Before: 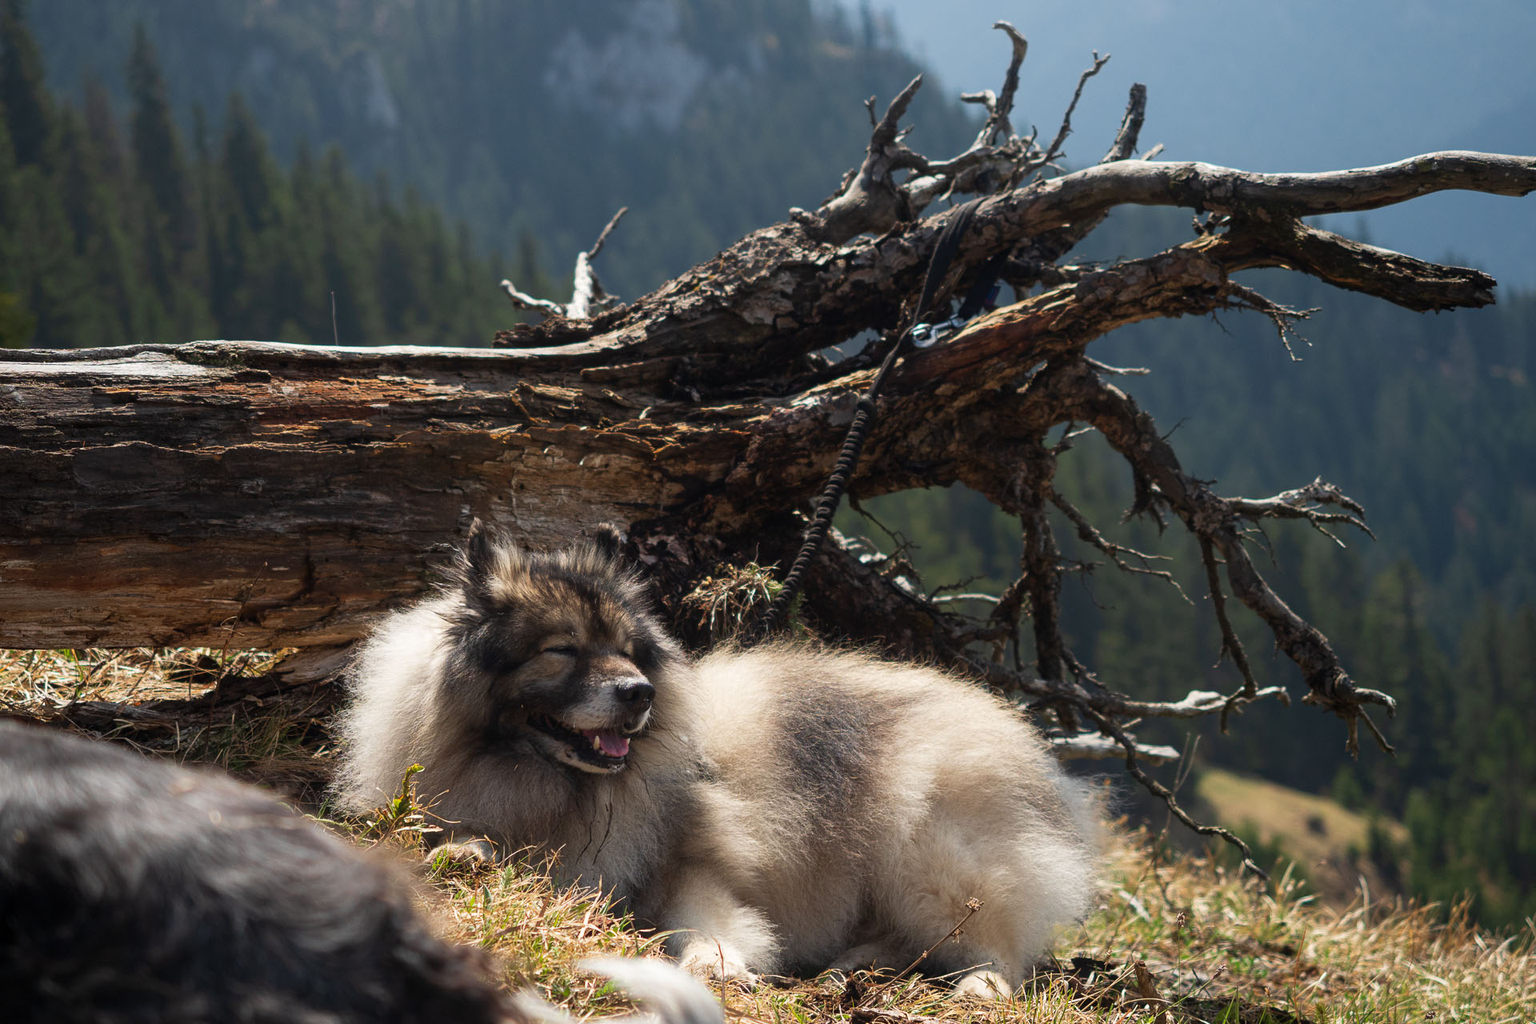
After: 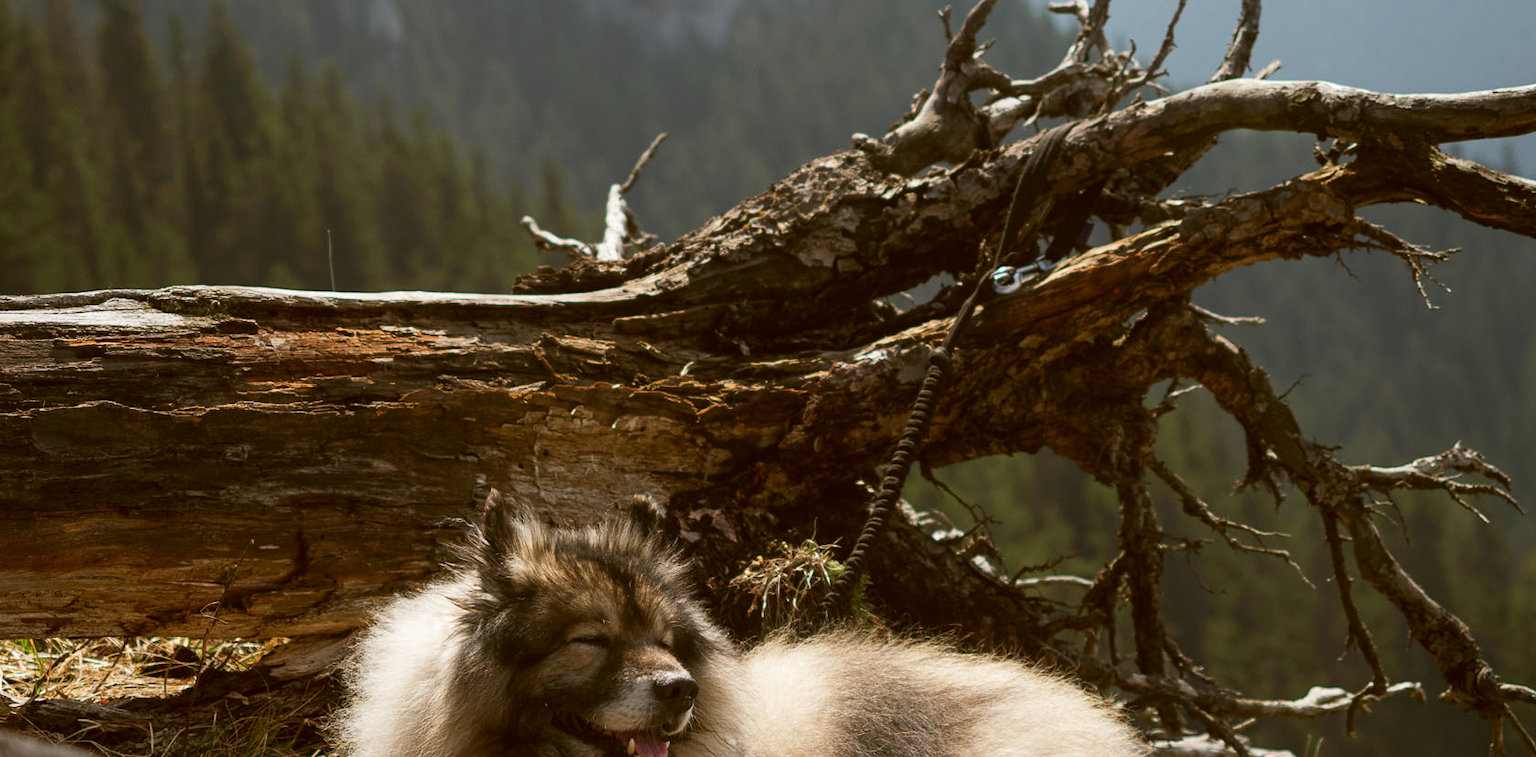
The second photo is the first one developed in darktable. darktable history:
color correction: highlights a* -0.482, highlights b* 0.161, shadows a* 4.66, shadows b* 20.72
crop: left 3.015%, top 8.969%, right 9.647%, bottom 26.457%
